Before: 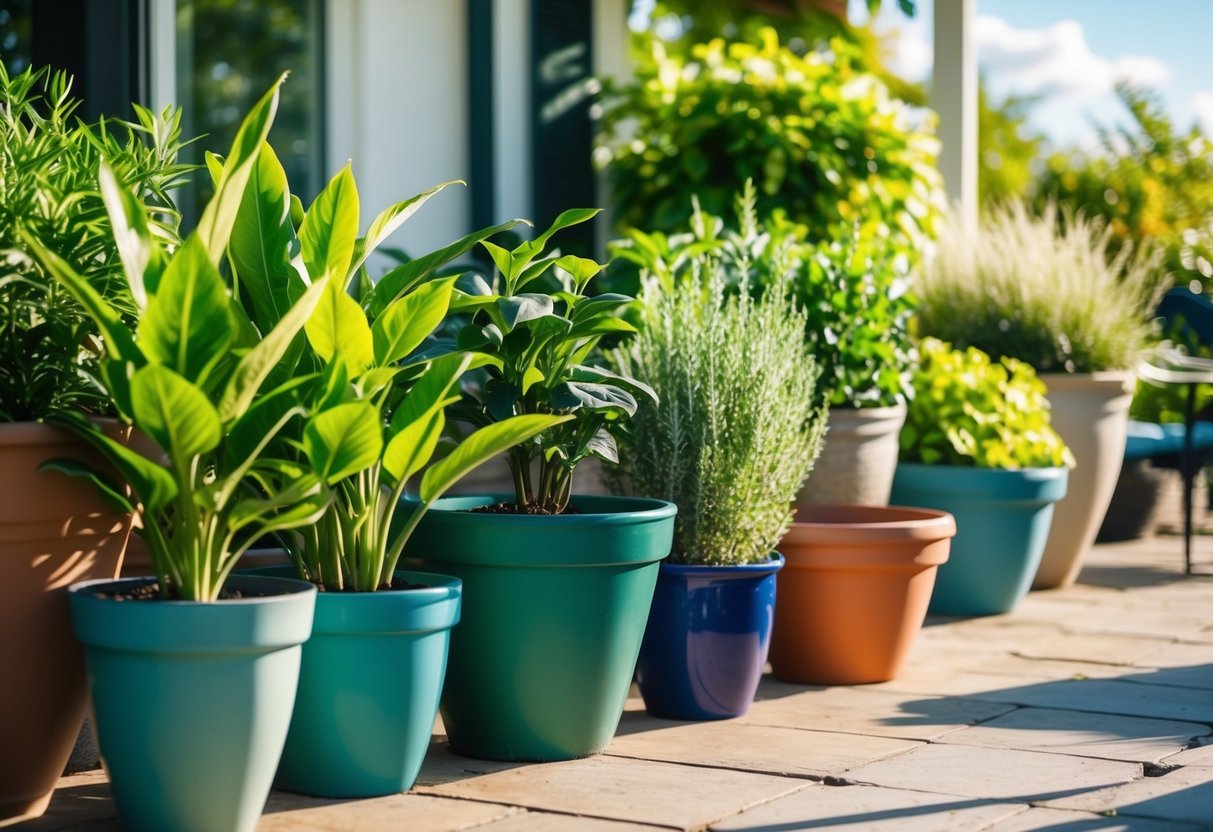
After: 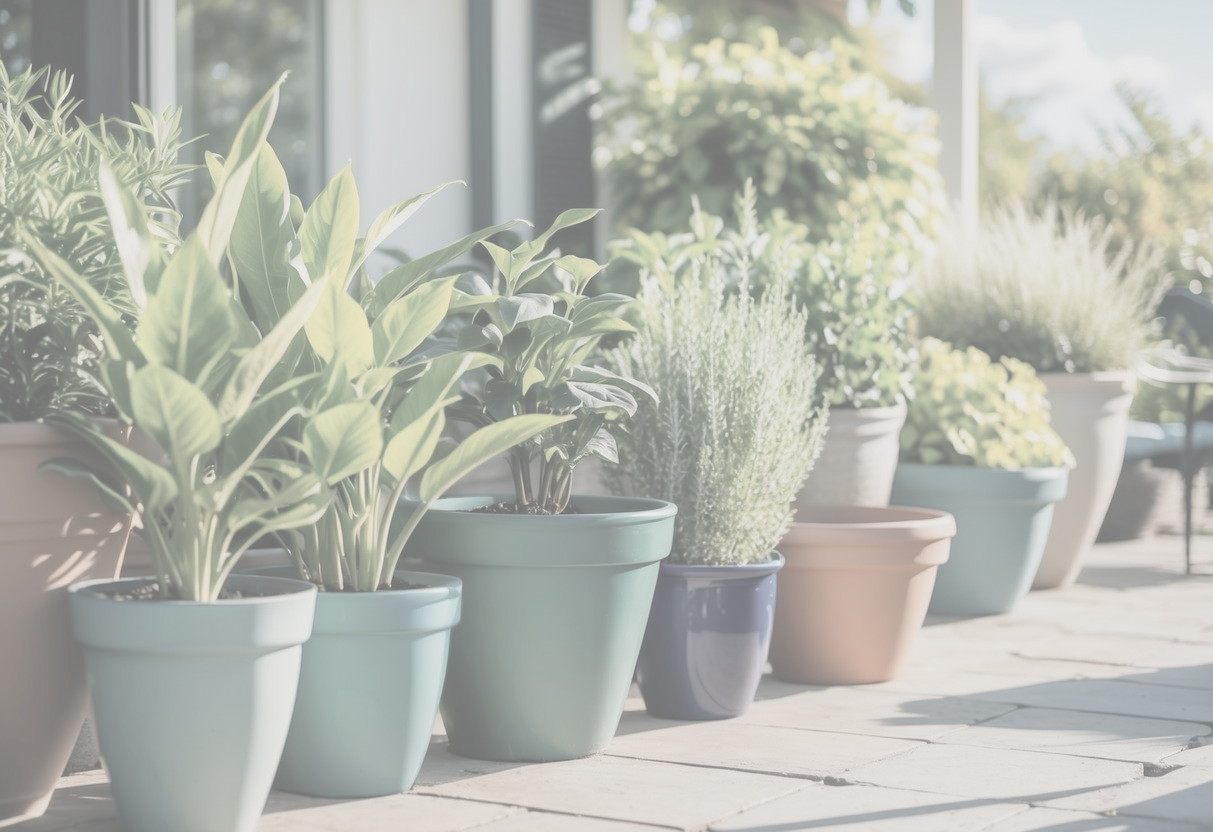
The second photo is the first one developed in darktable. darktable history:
contrast brightness saturation: contrast -0.313, brightness 0.737, saturation -0.793
